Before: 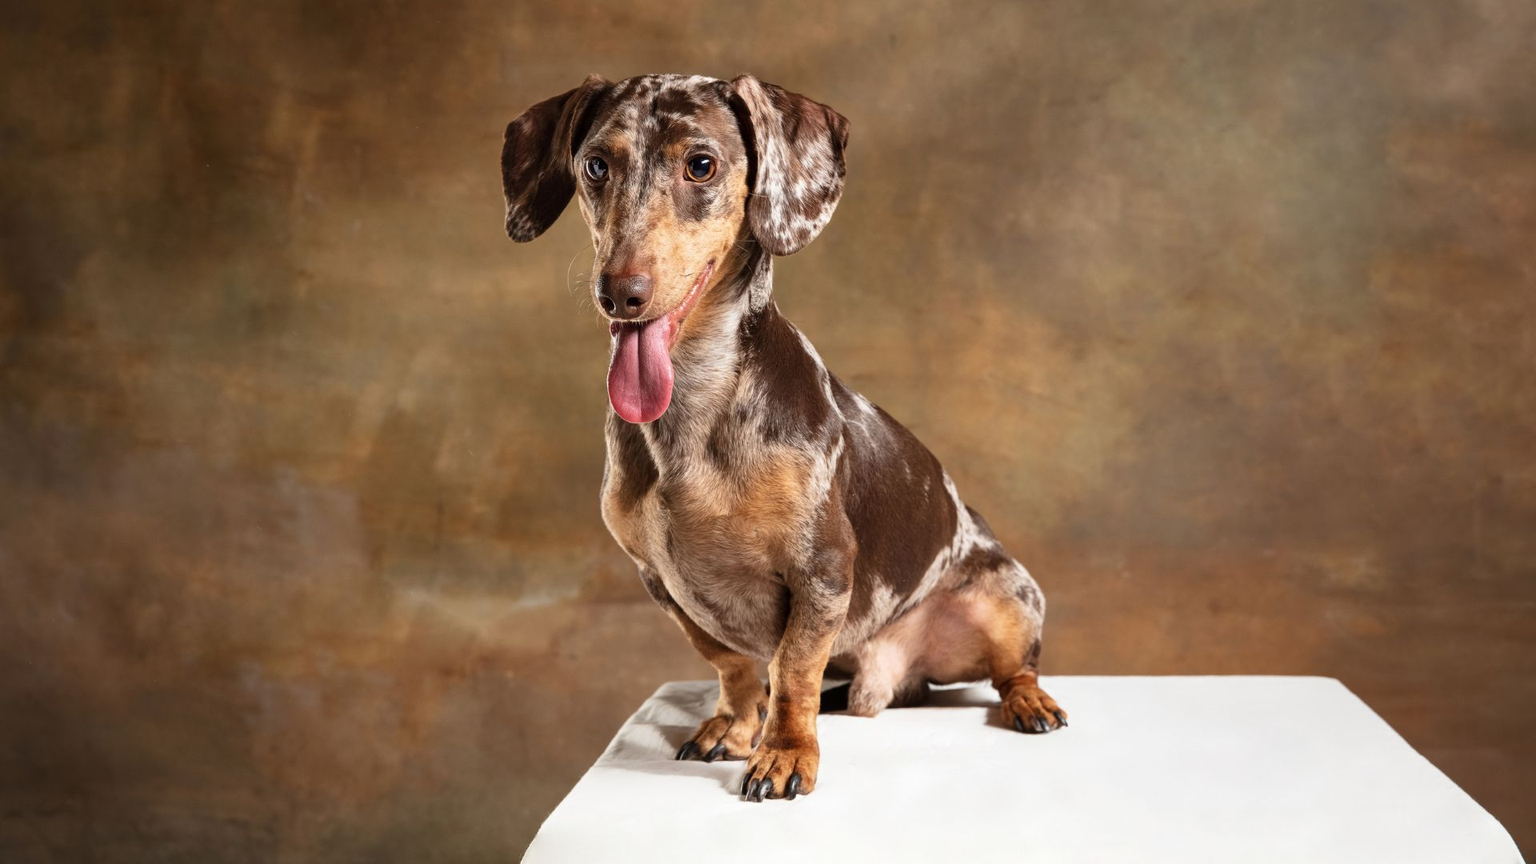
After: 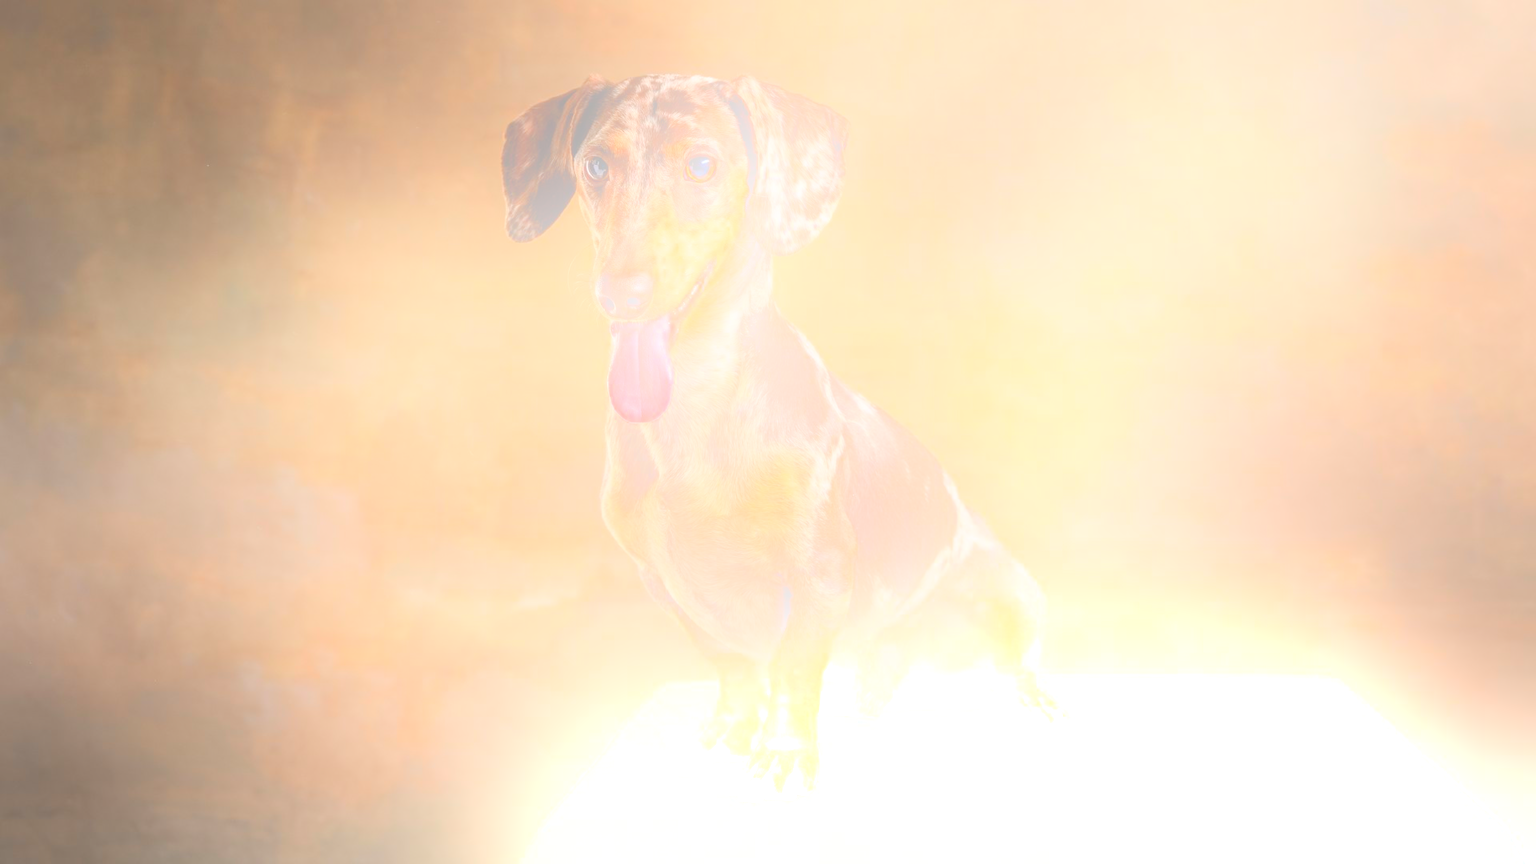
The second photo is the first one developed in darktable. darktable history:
bloom: size 25%, threshold 5%, strength 90% | blend: blend mode multiply, opacity 75%; mask: uniform (no mask)
